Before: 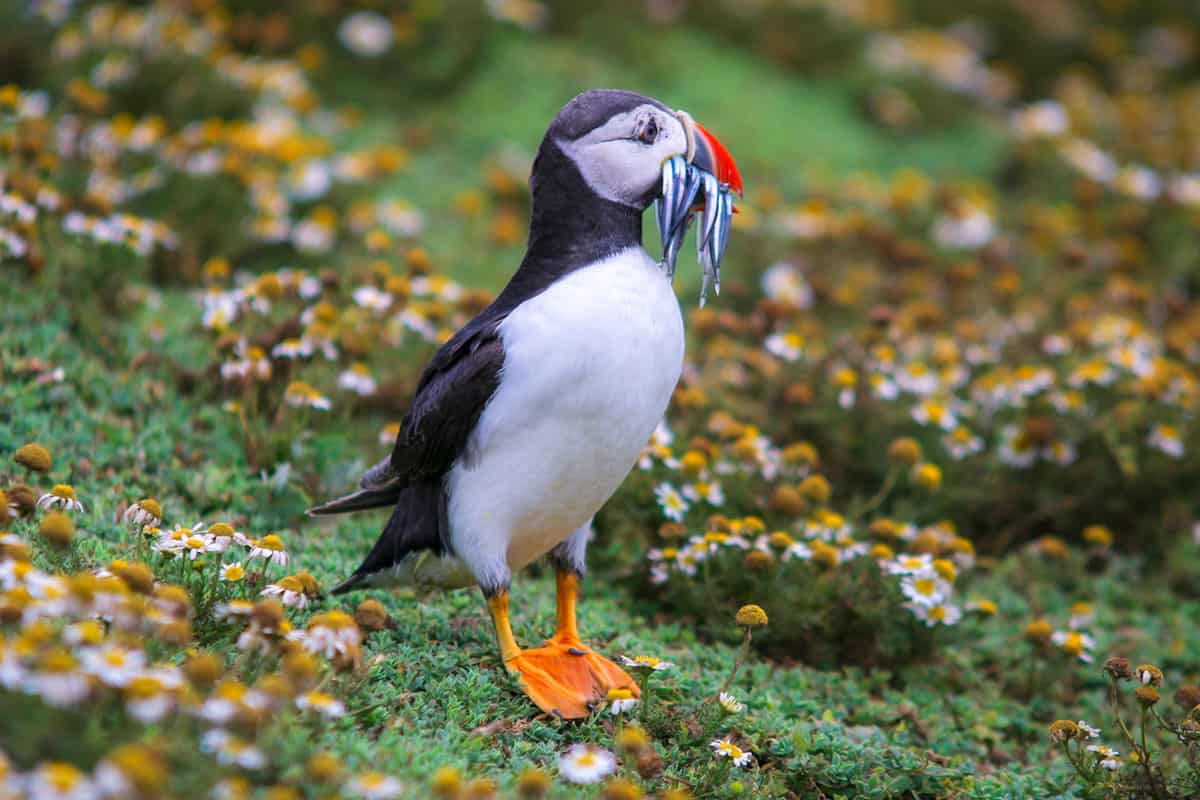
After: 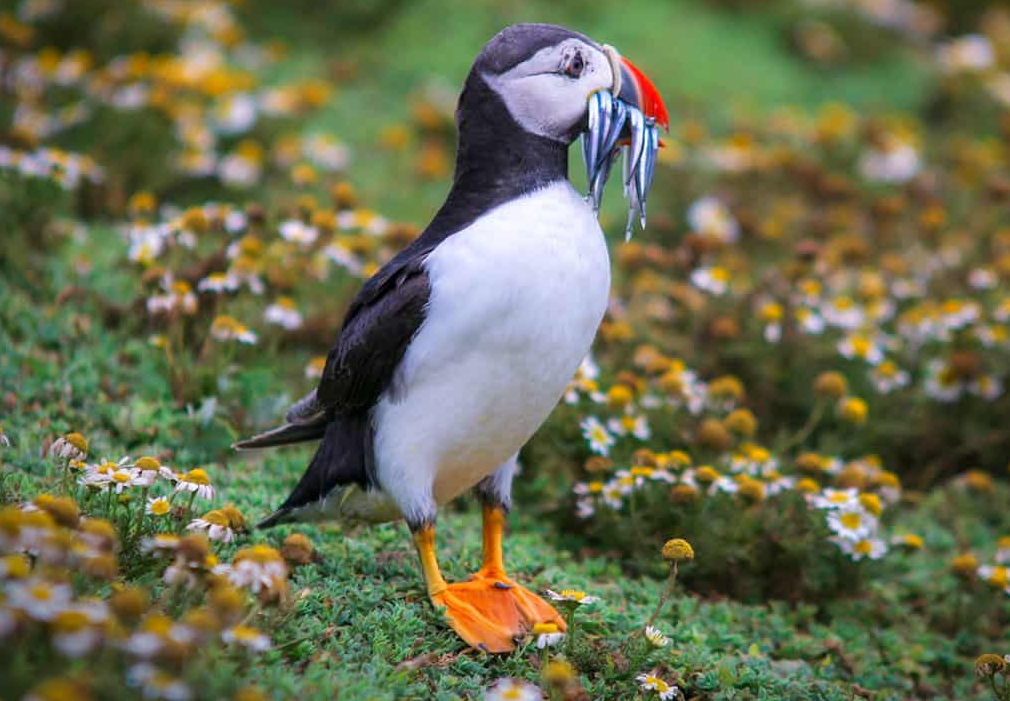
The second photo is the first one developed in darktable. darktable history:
vignetting: fall-off start 101%, brightness -0.558, saturation -0.003, center (0.217, -0.236), width/height ratio 1.307
crop: left 6.243%, top 8.295%, right 9.537%, bottom 3.962%
